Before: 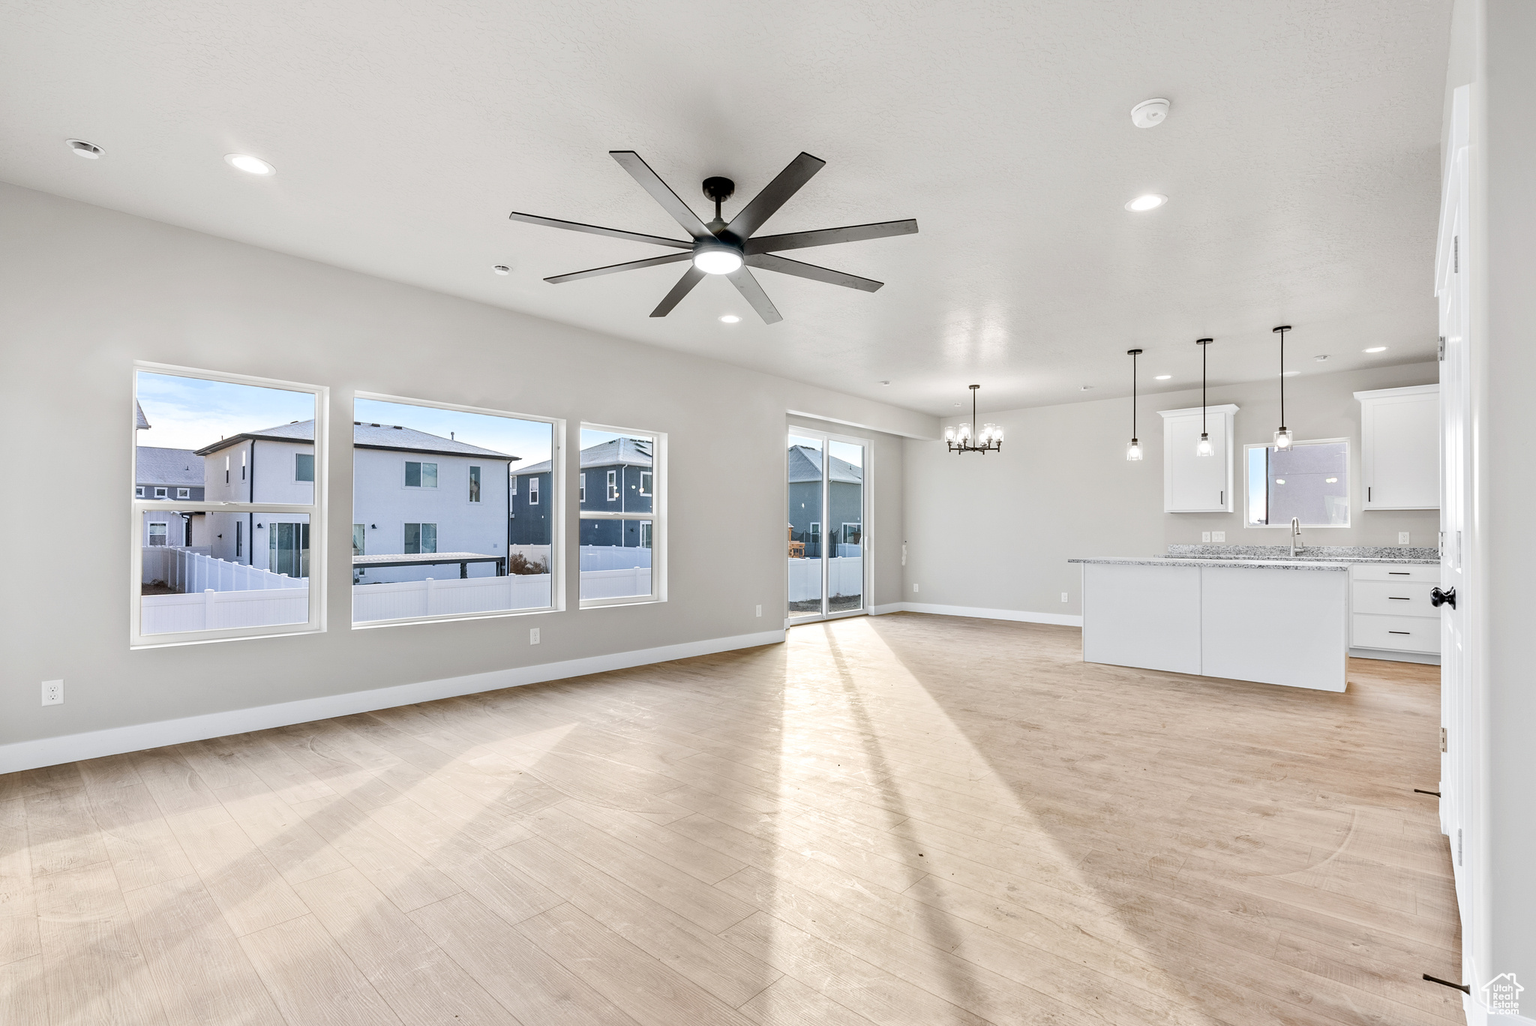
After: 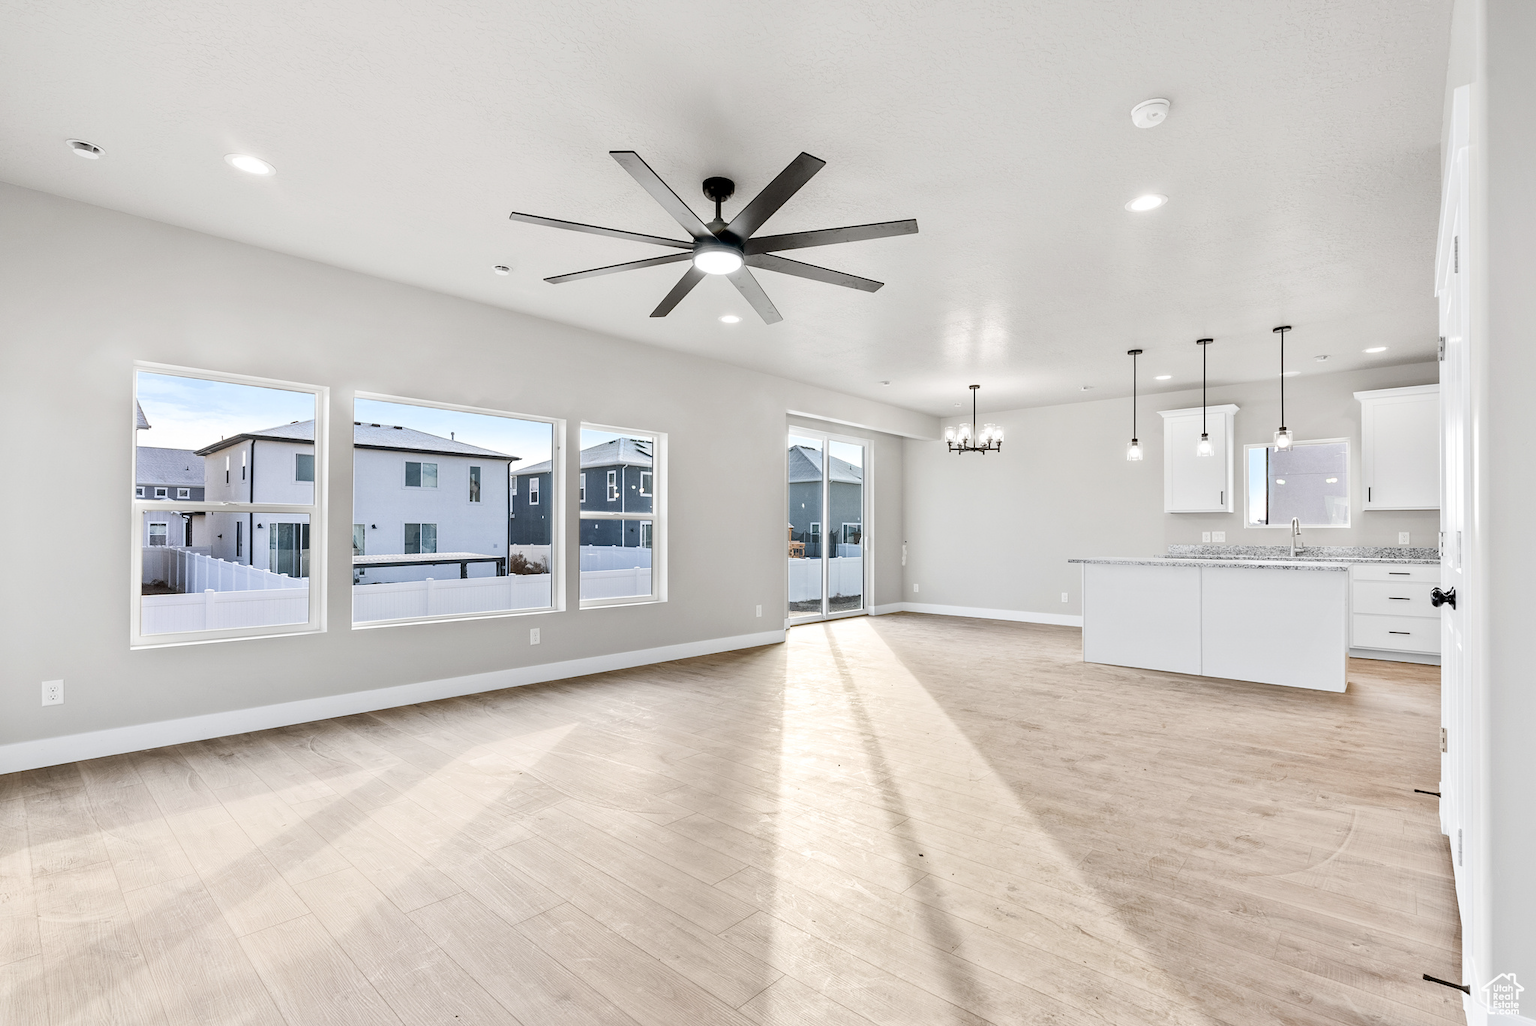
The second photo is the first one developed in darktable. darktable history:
contrast brightness saturation: contrast 0.111, saturation -0.167
